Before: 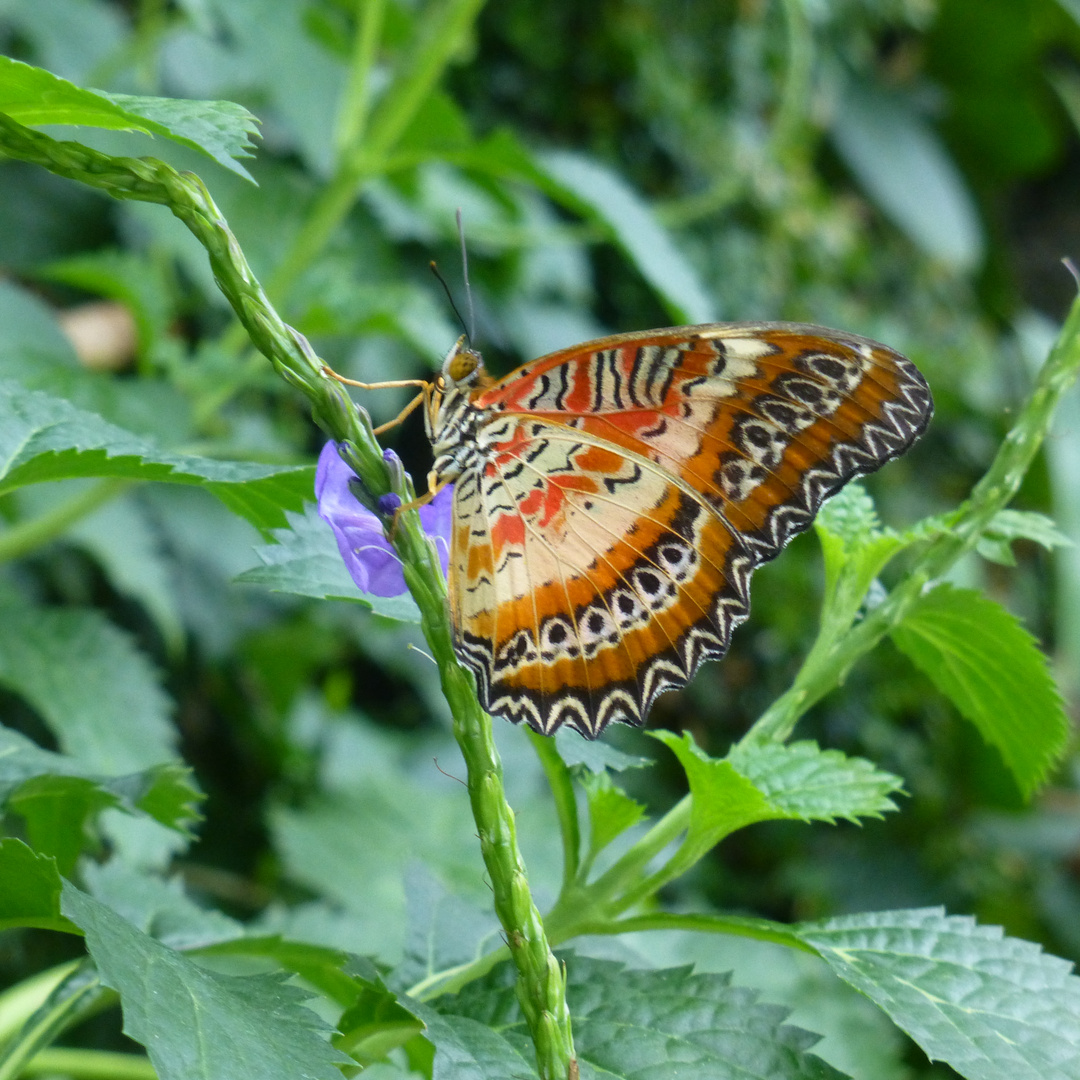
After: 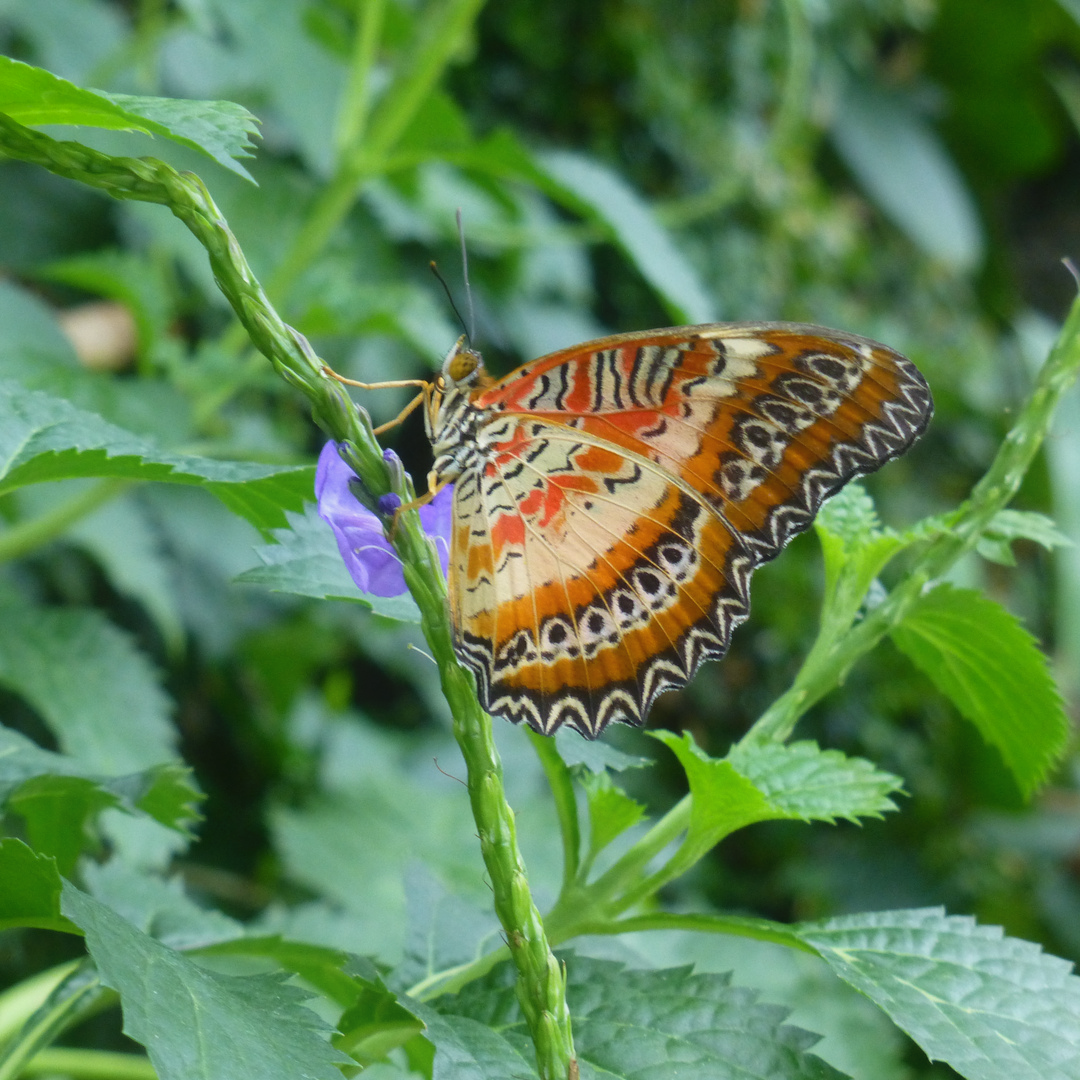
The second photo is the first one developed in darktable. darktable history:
tone equalizer: edges refinement/feathering 500, mask exposure compensation -1.57 EV, preserve details no
contrast equalizer: octaves 7, y [[0.6 ×6], [0.55 ×6], [0 ×6], [0 ×6], [0 ×6]], mix -0.3
